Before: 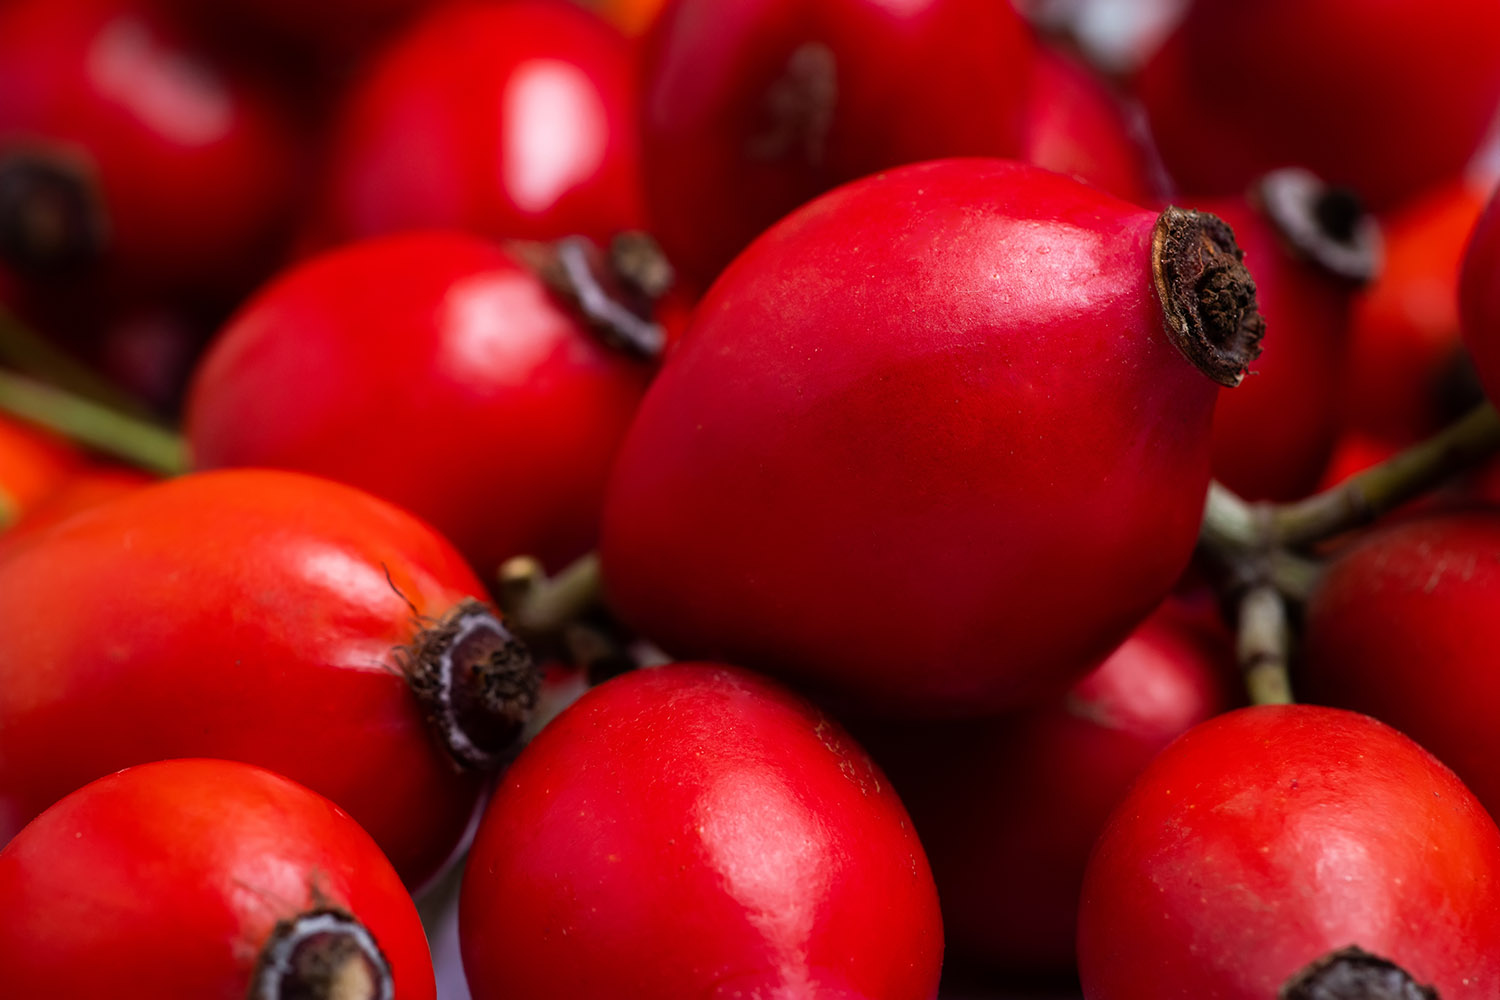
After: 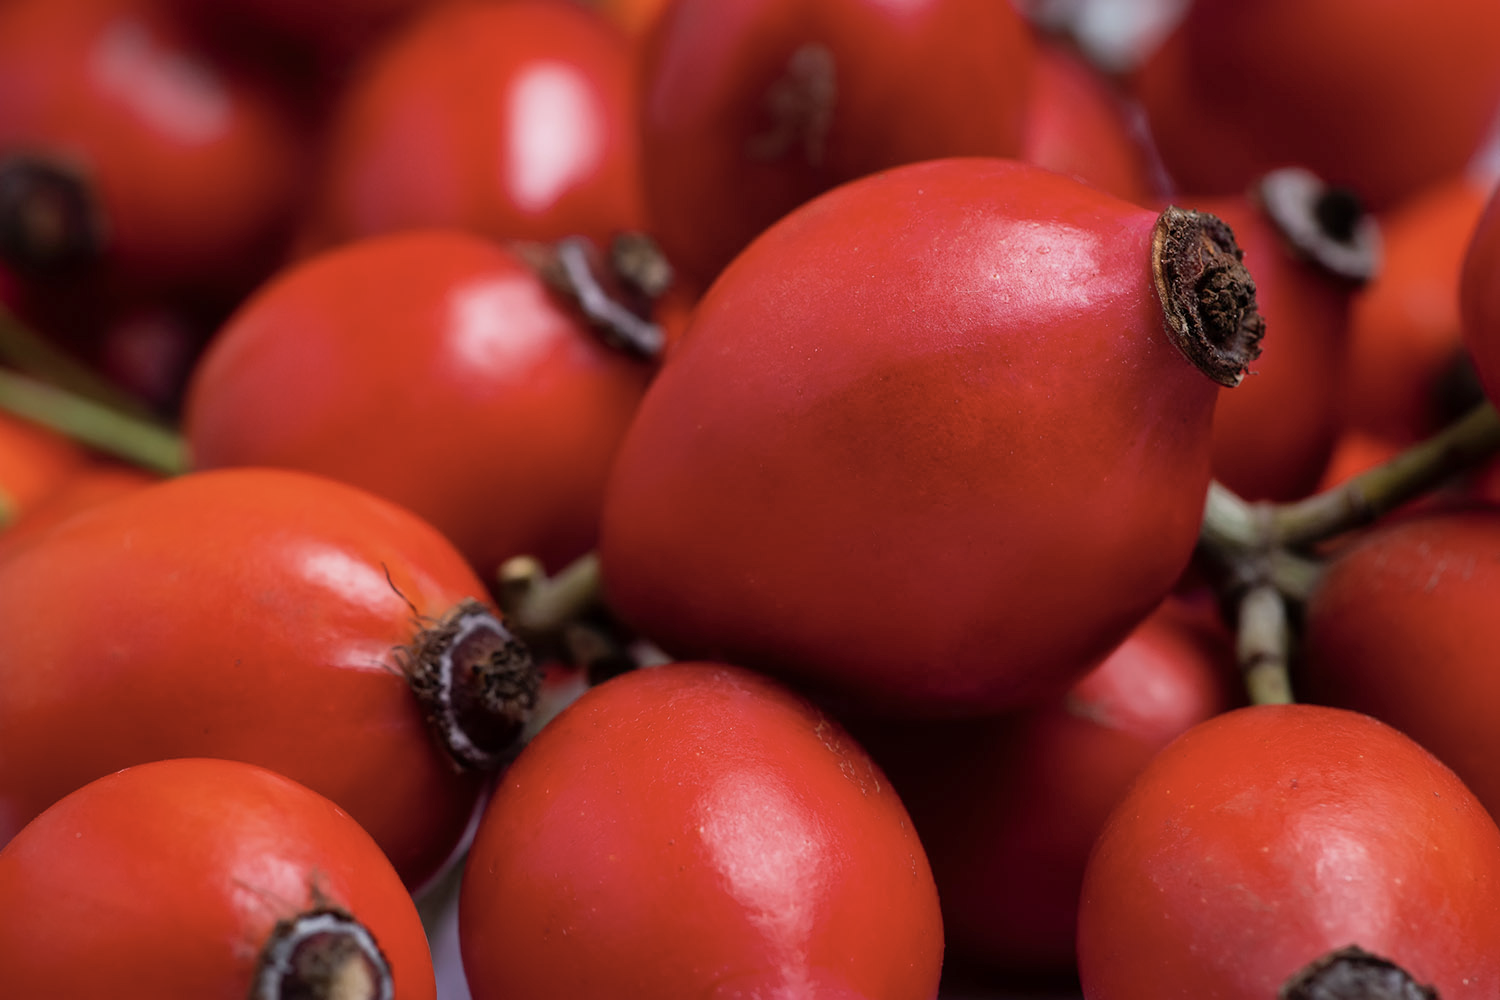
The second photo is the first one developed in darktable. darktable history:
contrast brightness saturation: contrast 0.065, brightness -0.015, saturation -0.233
shadows and highlights: on, module defaults
